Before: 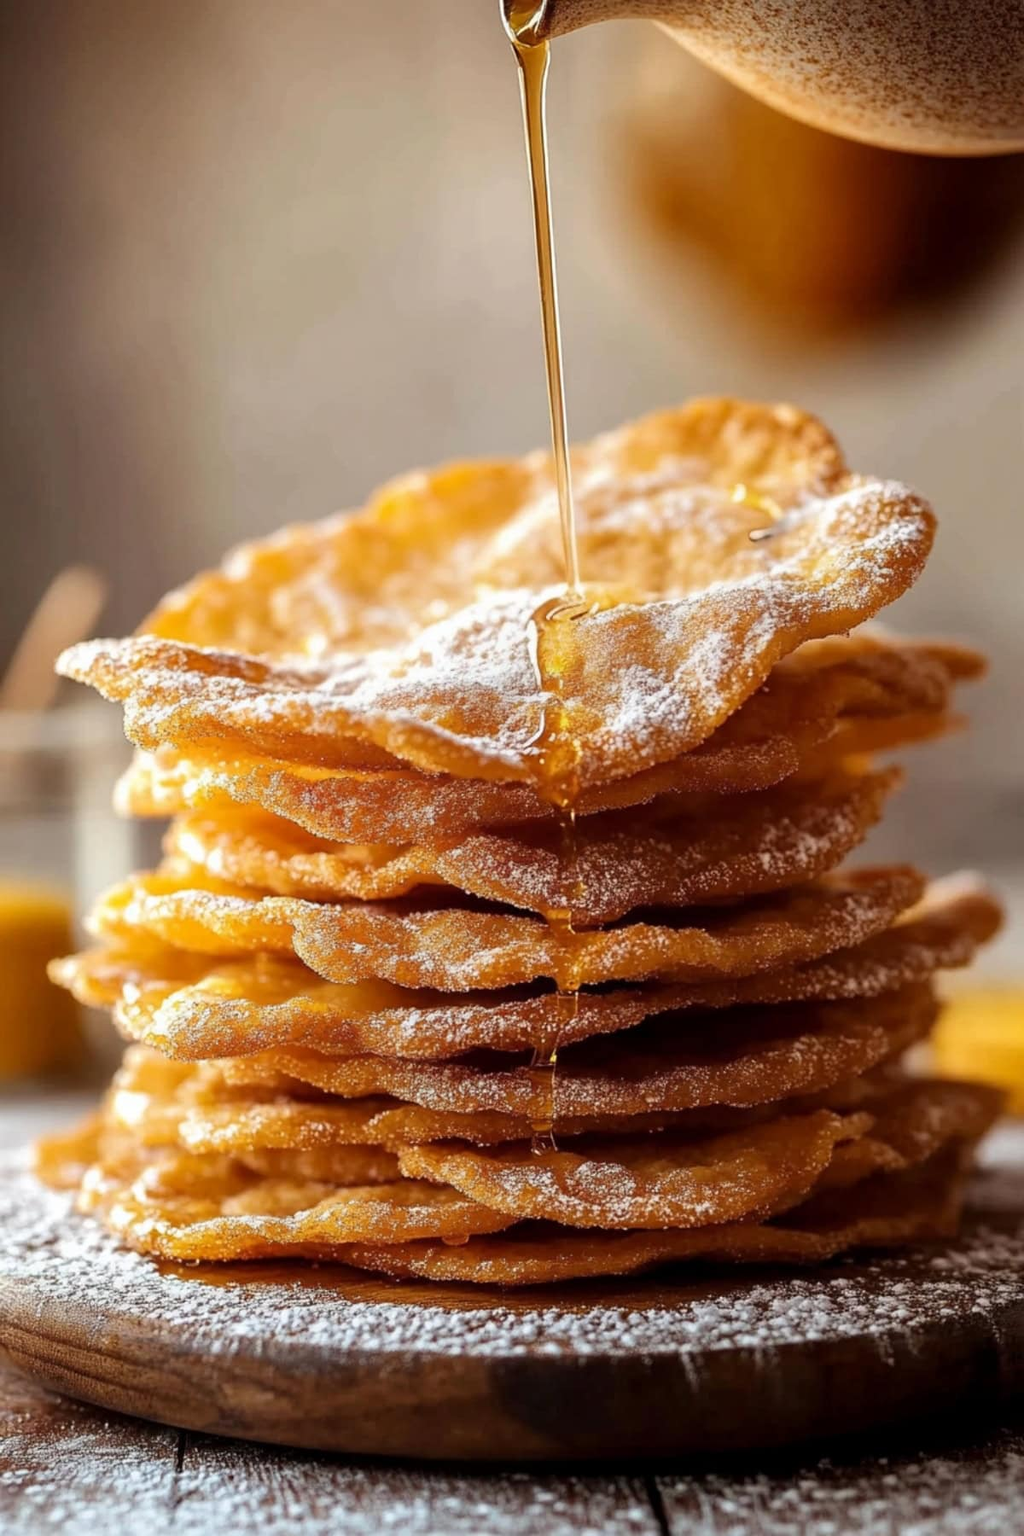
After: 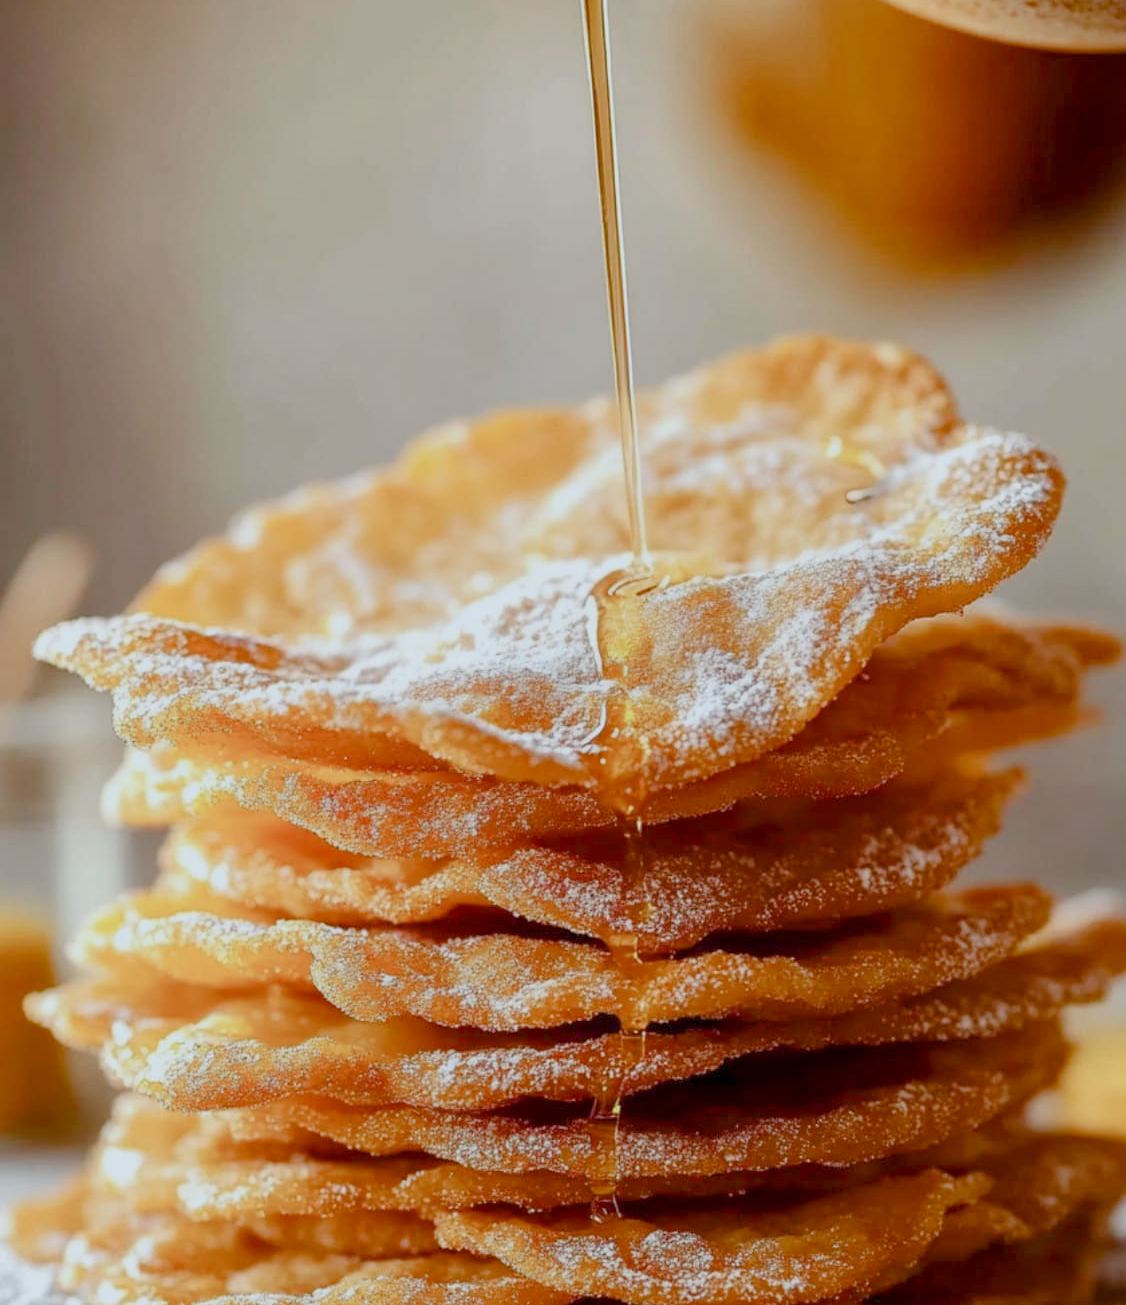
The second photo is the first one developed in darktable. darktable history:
crop: left 2.737%, top 7.287%, right 3.421%, bottom 20.179%
color balance rgb: shadows lift › chroma 1%, shadows lift › hue 113°, highlights gain › chroma 0.2%, highlights gain › hue 333°, perceptual saturation grading › global saturation 20%, perceptual saturation grading › highlights -50%, perceptual saturation grading › shadows 25%, contrast -30%
white balance: red 0.925, blue 1.046
exposure: black level correction 0.001, exposure 0.5 EV, compensate exposure bias true, compensate highlight preservation false
